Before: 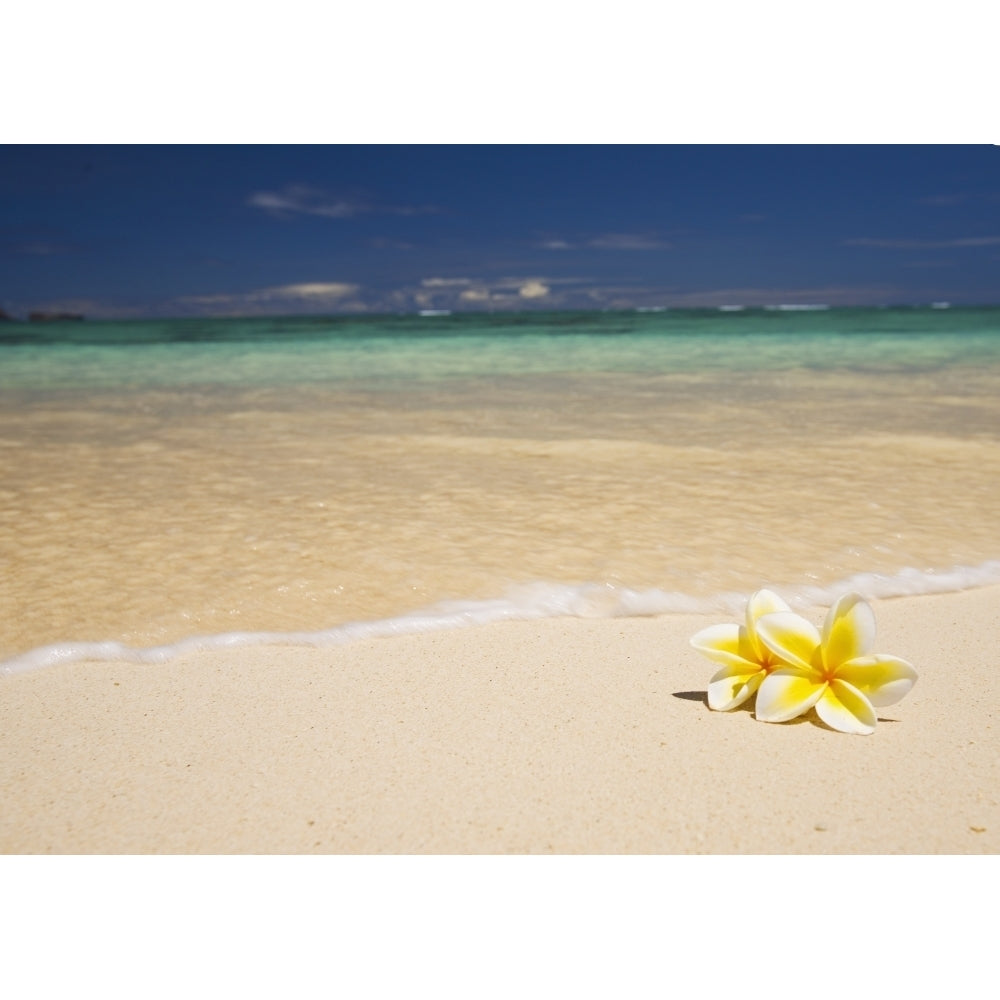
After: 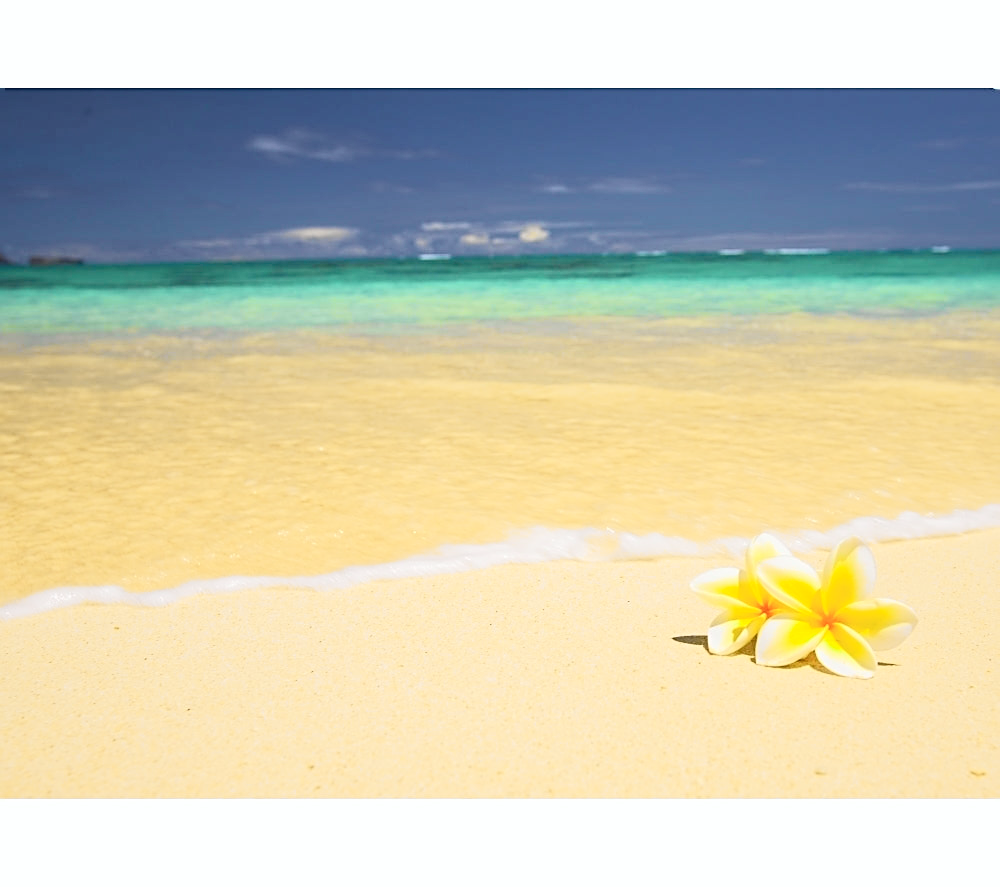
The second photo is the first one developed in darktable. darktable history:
sharpen: on, module defaults
crop and rotate: top 5.609%, bottom 5.609%
tone equalizer: on, module defaults
color balance rgb: contrast -10%
exposure: black level correction 0, exposure 0.7 EV, compensate exposure bias true, compensate highlight preservation false
tone curve: curves: ch0 [(0, 0.022) (0.114, 0.088) (0.282, 0.316) (0.446, 0.511) (0.613, 0.693) (0.786, 0.843) (0.999, 0.949)]; ch1 [(0, 0) (0.395, 0.343) (0.463, 0.427) (0.486, 0.474) (0.503, 0.5) (0.535, 0.522) (0.555, 0.546) (0.594, 0.614) (0.755, 0.793) (1, 1)]; ch2 [(0, 0) (0.369, 0.388) (0.449, 0.431) (0.501, 0.5) (0.528, 0.517) (0.561, 0.598) (0.697, 0.721) (1, 1)], color space Lab, independent channels, preserve colors none
